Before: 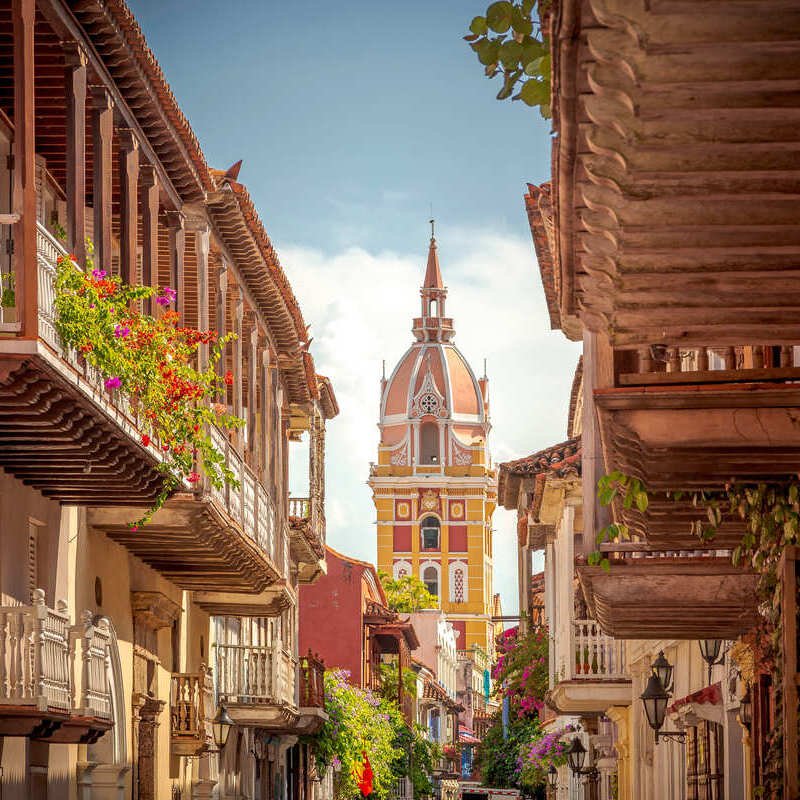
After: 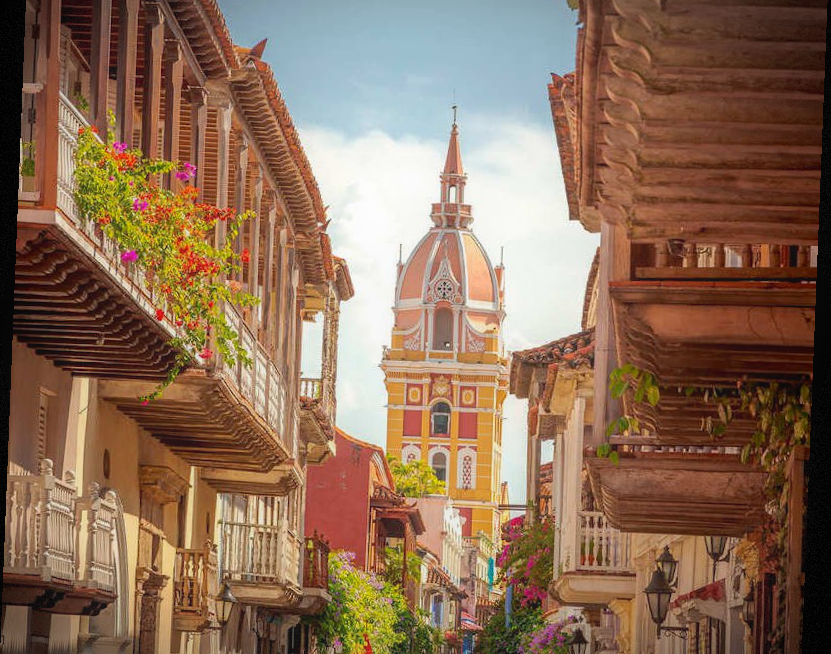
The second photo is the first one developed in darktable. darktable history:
crop and rotate: top 15.774%, bottom 5.506%
contrast equalizer: y [[0.46, 0.454, 0.451, 0.451, 0.455, 0.46], [0.5 ×6], [0.5 ×6], [0 ×6], [0 ×6]]
vignetting: fall-off start 100%, brightness -0.406, saturation -0.3, width/height ratio 1.324, dithering 8-bit output, unbound false
rotate and perspective: rotation 2.27°, automatic cropping off
